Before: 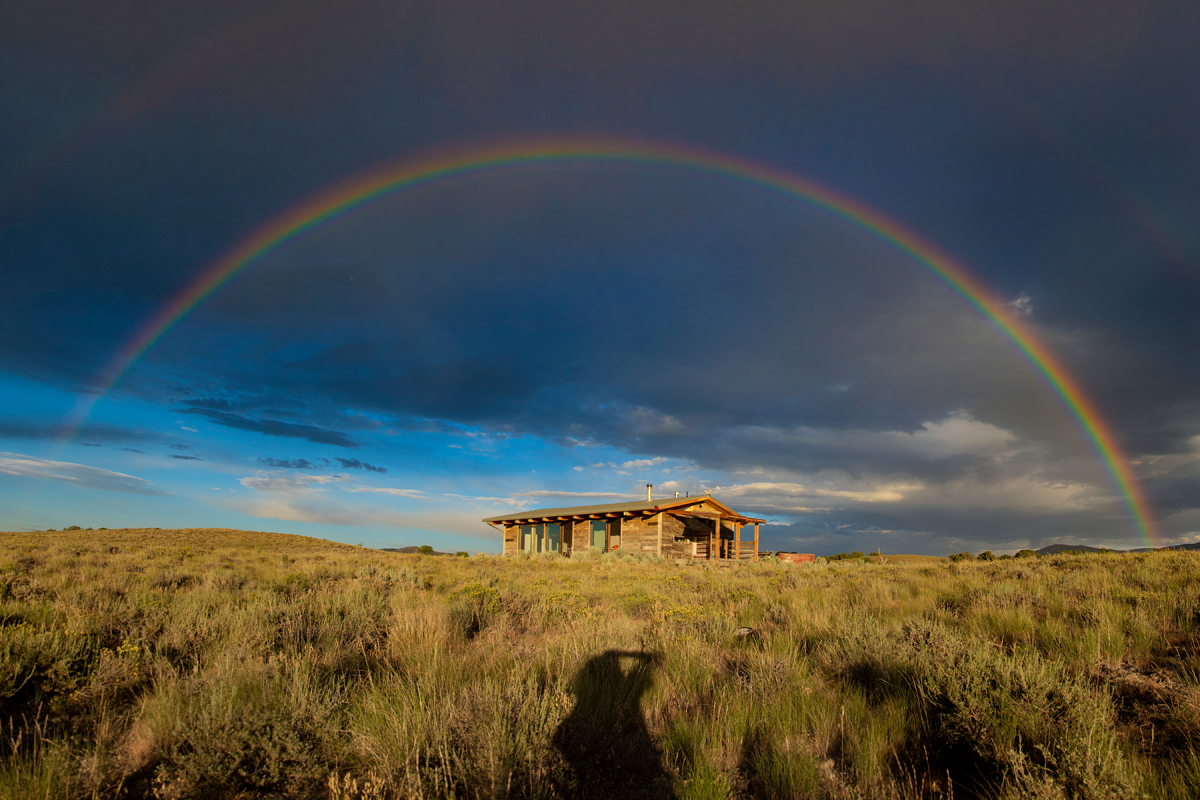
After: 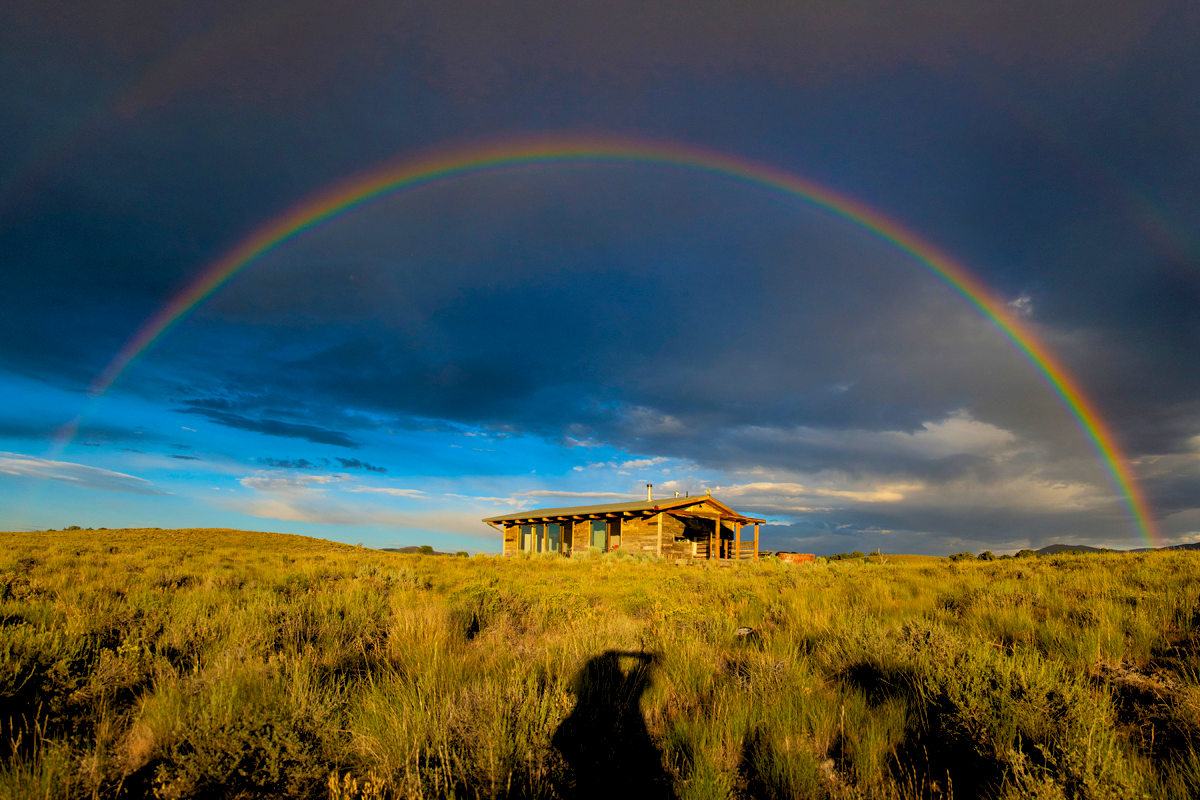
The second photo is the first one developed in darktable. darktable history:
color balance rgb: perceptual saturation grading › global saturation 20%, global vibrance 20%
rgb levels: levels [[0.01, 0.419, 0.839], [0, 0.5, 1], [0, 0.5, 1]]
